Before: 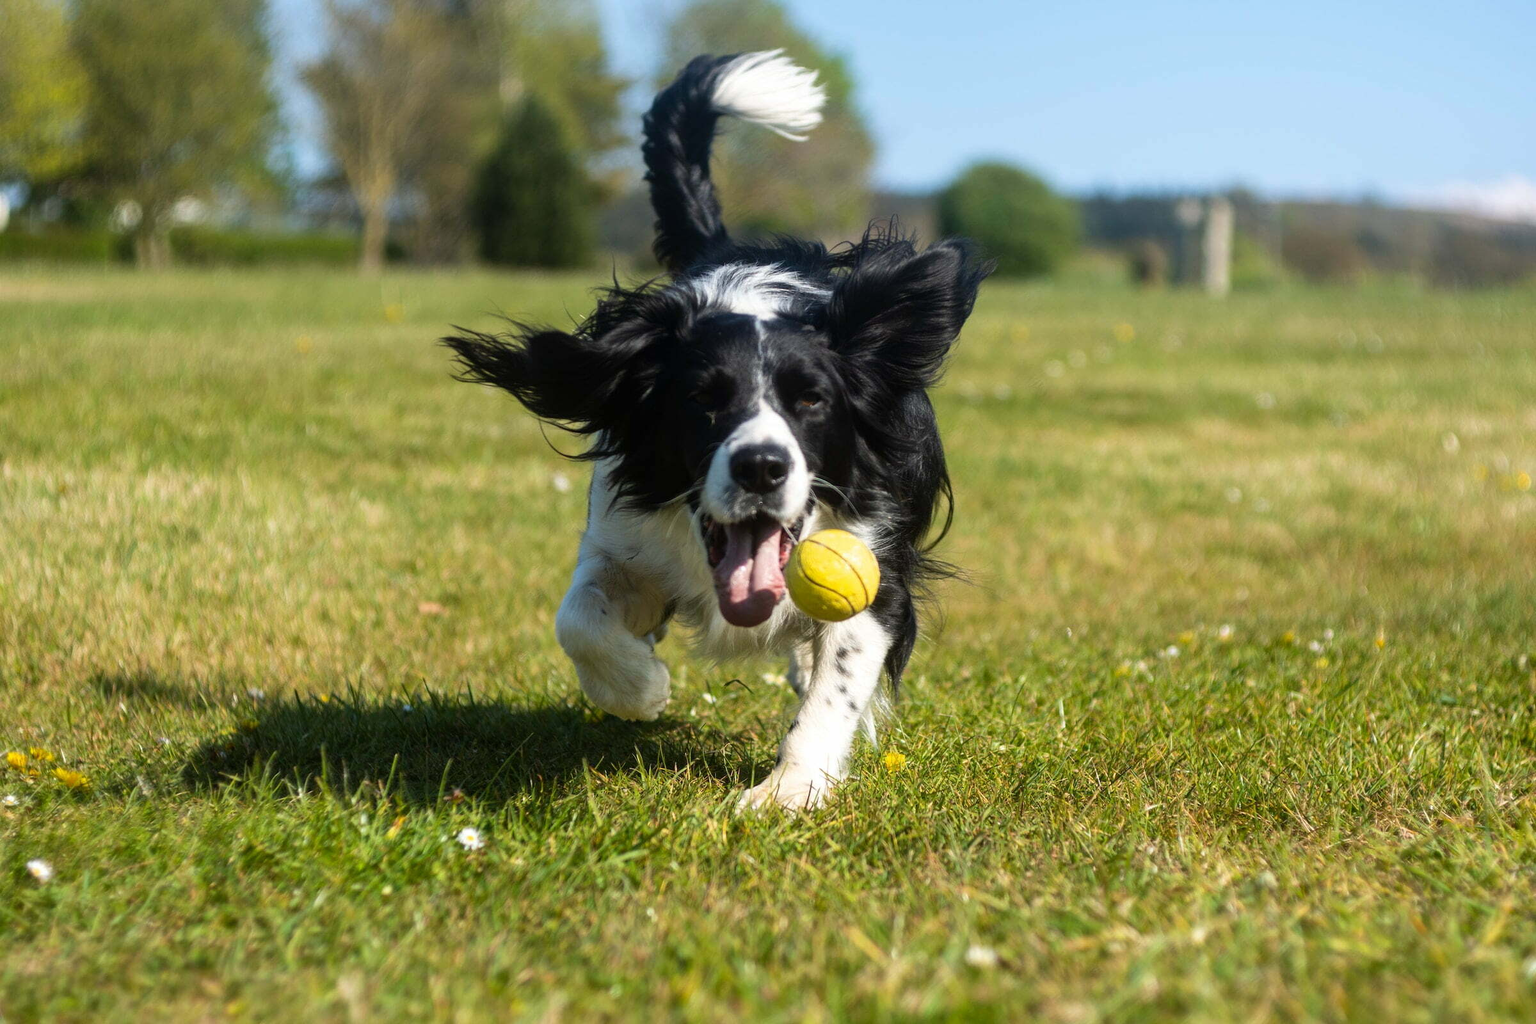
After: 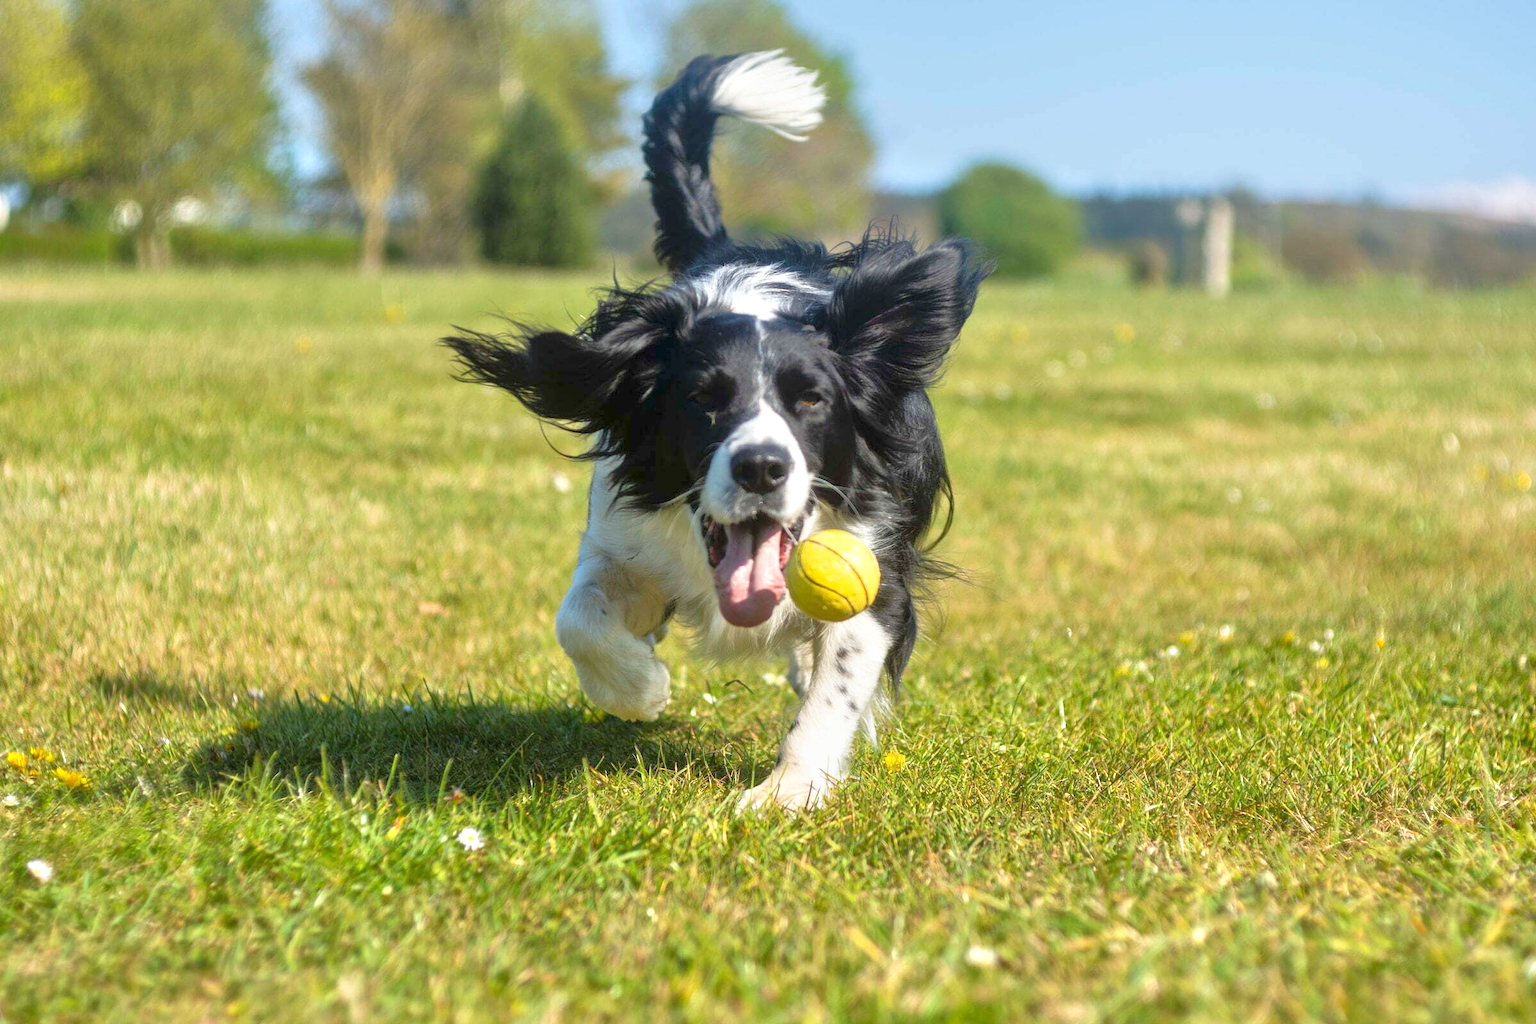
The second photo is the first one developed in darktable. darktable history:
tone equalizer: -8 EV 1.98 EV, -7 EV 2 EV, -6 EV 1.98 EV, -5 EV 1.99 EV, -4 EV 1.99 EV, -3 EV 1.48 EV, -2 EV 0.986 EV, -1 EV 0.483 EV
